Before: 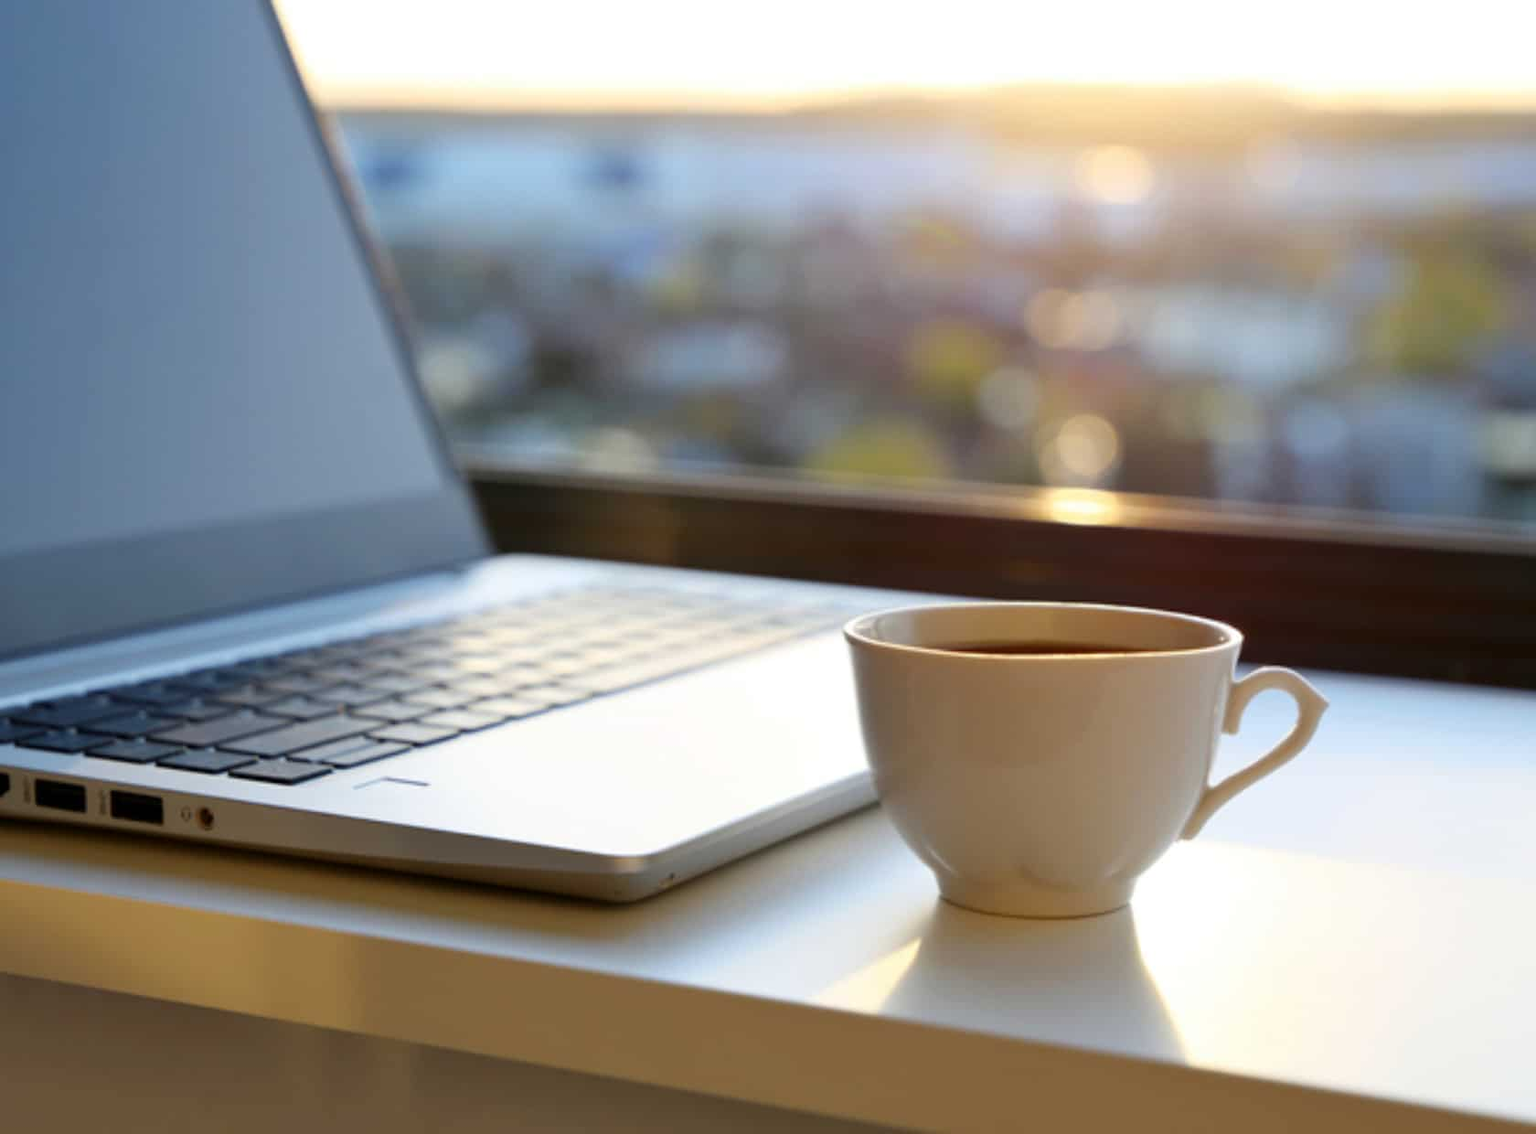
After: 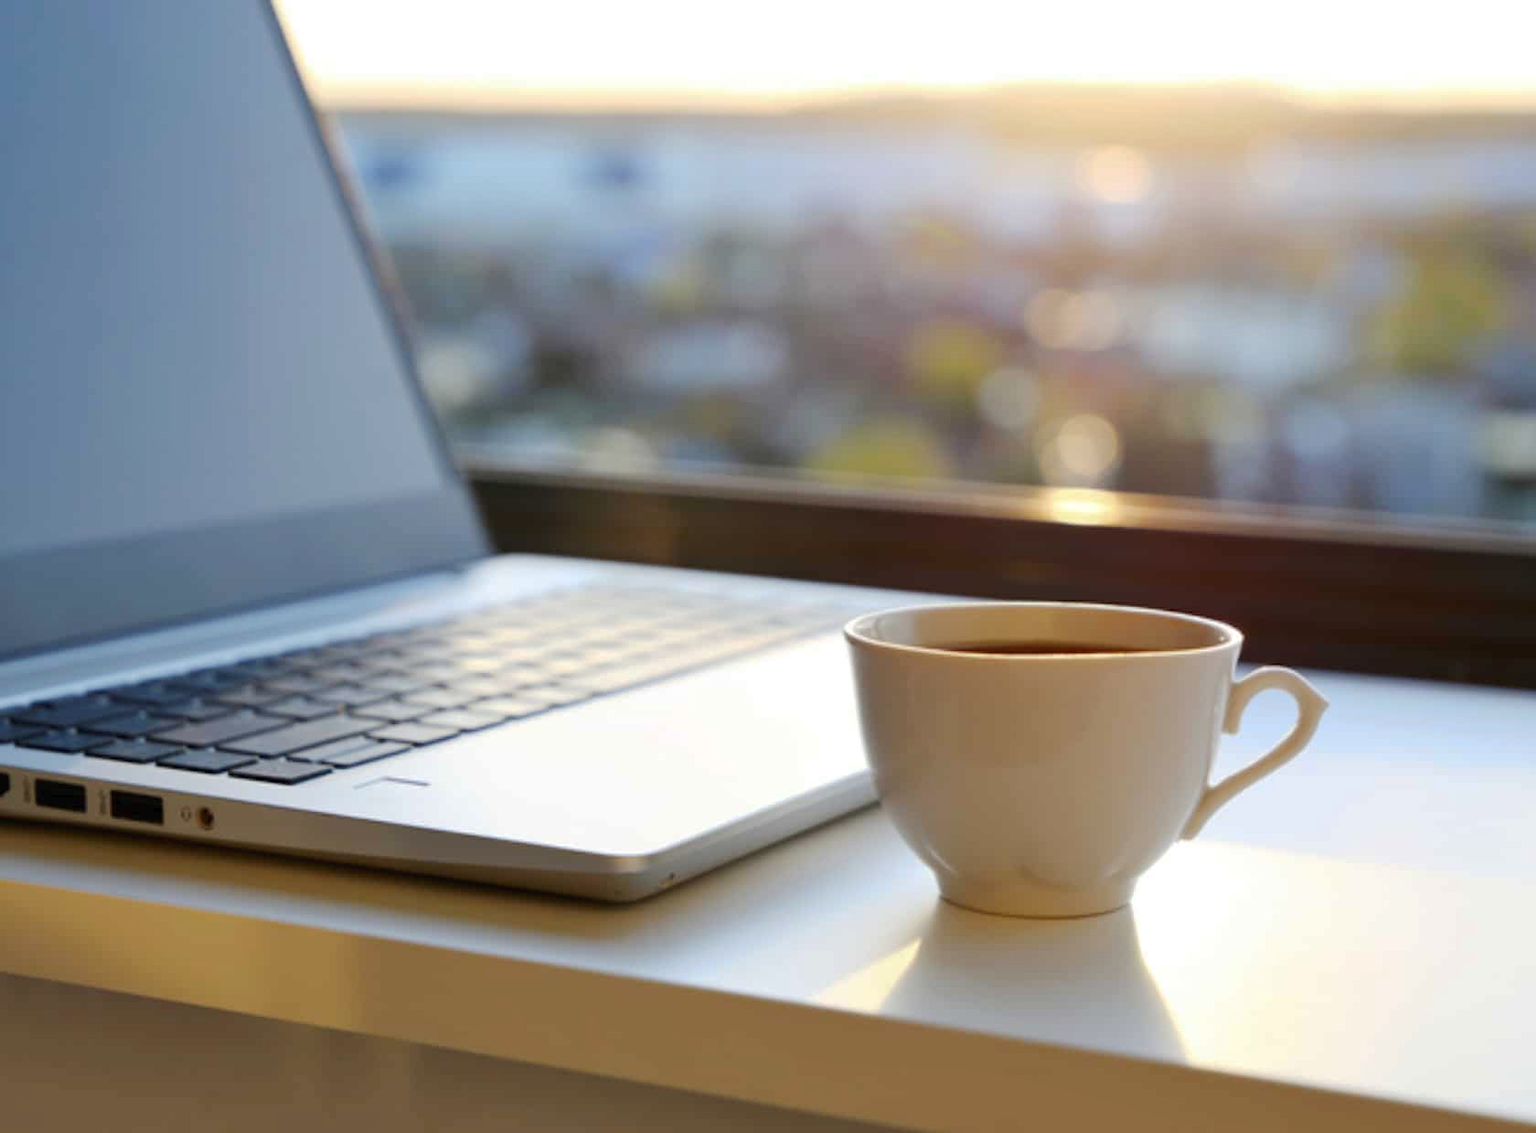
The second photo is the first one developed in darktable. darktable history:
tone equalizer: on, module defaults
tone curve: curves: ch0 [(0, 0) (0.003, 0.018) (0.011, 0.024) (0.025, 0.038) (0.044, 0.067) (0.069, 0.098) (0.1, 0.13) (0.136, 0.165) (0.177, 0.205) (0.224, 0.249) (0.277, 0.304) (0.335, 0.365) (0.399, 0.432) (0.468, 0.505) (0.543, 0.579) (0.623, 0.652) (0.709, 0.725) (0.801, 0.802) (0.898, 0.876) (1, 1)], preserve colors none
vibrance: on, module defaults
